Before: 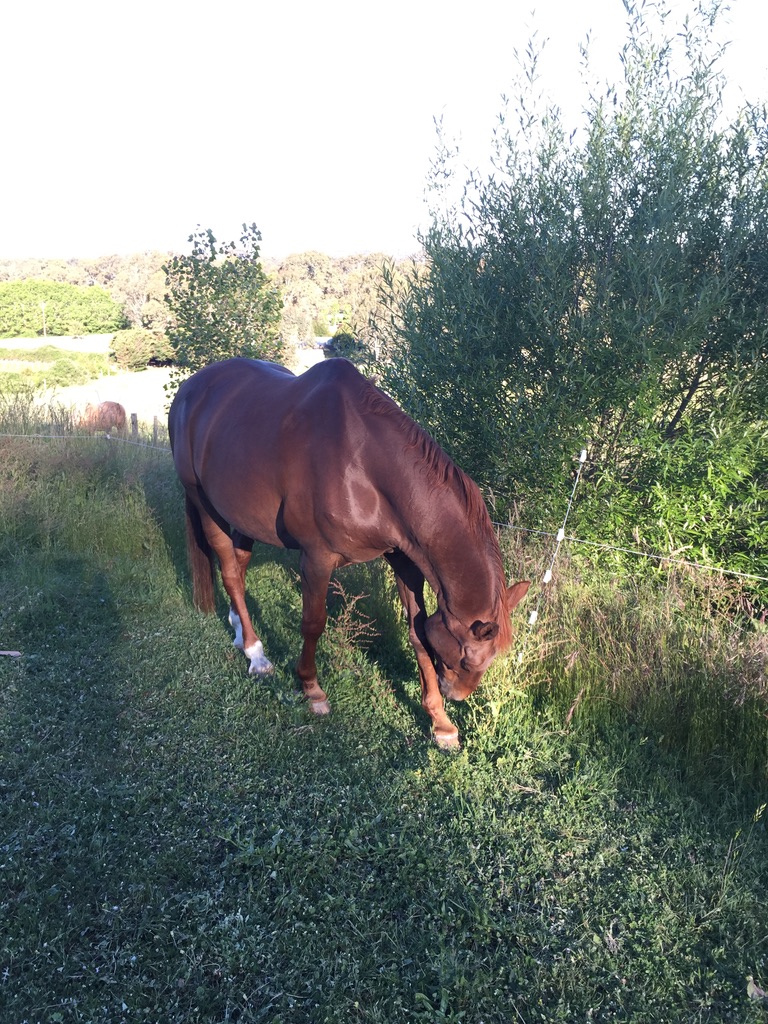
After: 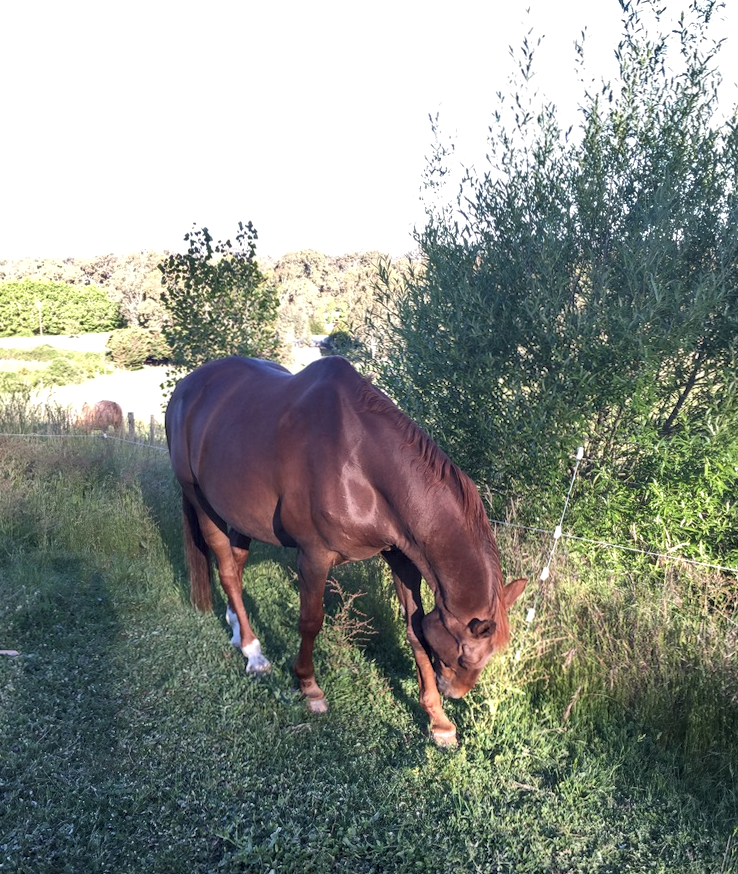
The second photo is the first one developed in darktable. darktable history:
shadows and highlights: radius 171.16, shadows 27, white point adjustment 3.13, highlights -67.95, soften with gaussian
crop and rotate: angle 0.2°, left 0.275%, right 3.127%, bottom 14.18%
local contrast: on, module defaults
